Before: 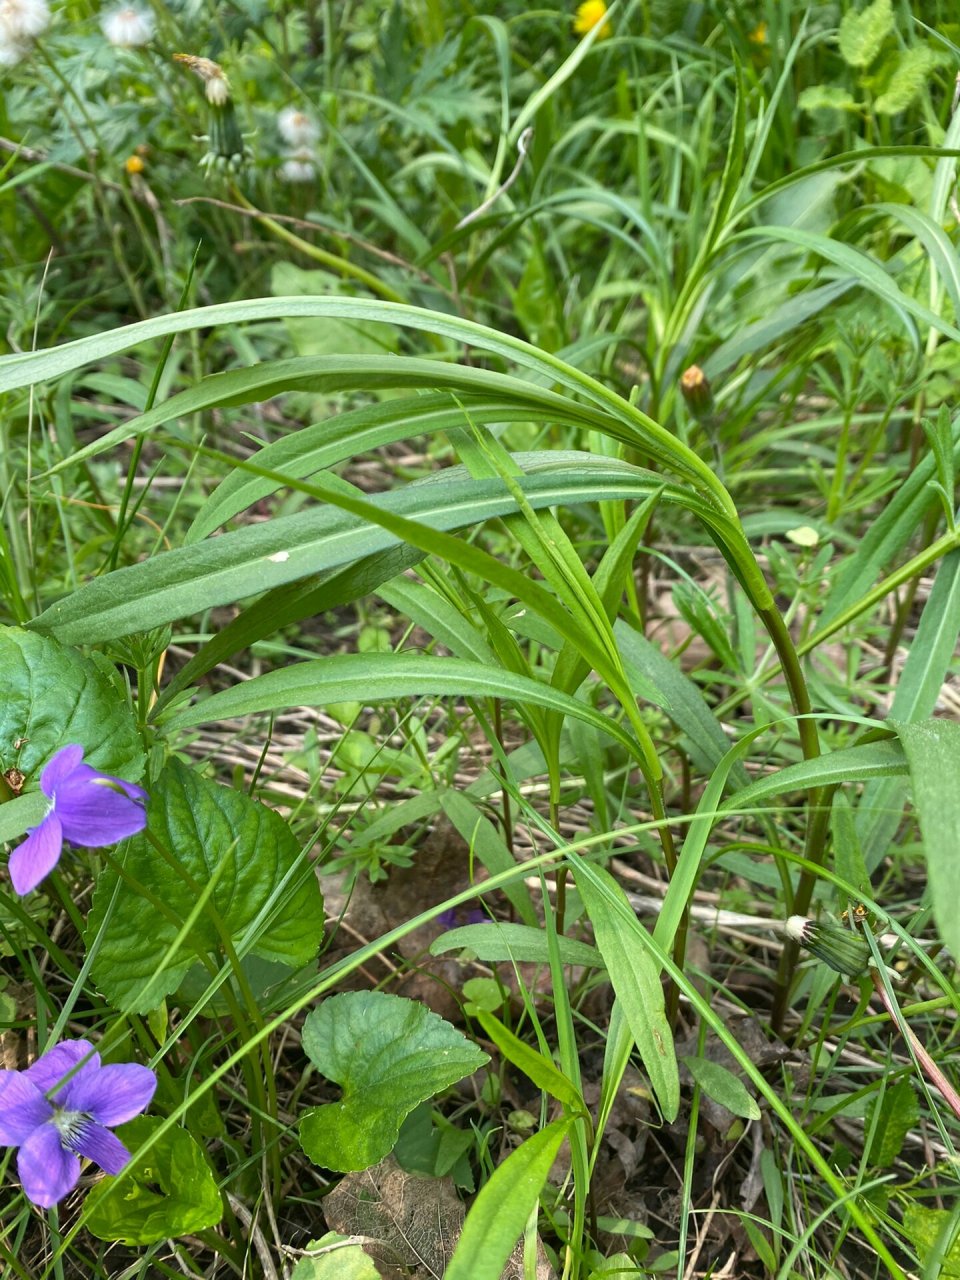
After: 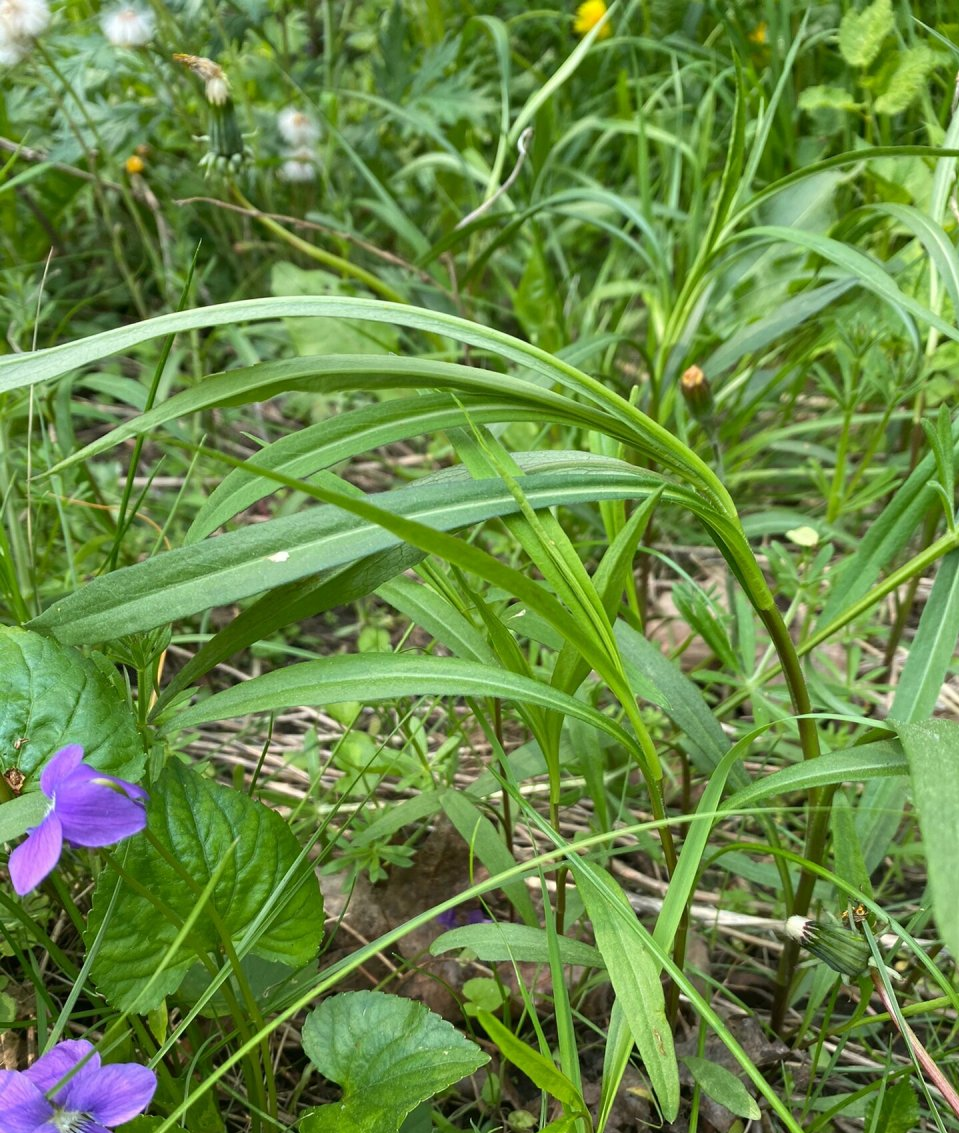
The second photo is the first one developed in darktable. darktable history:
crop and rotate: top 0%, bottom 11.454%
